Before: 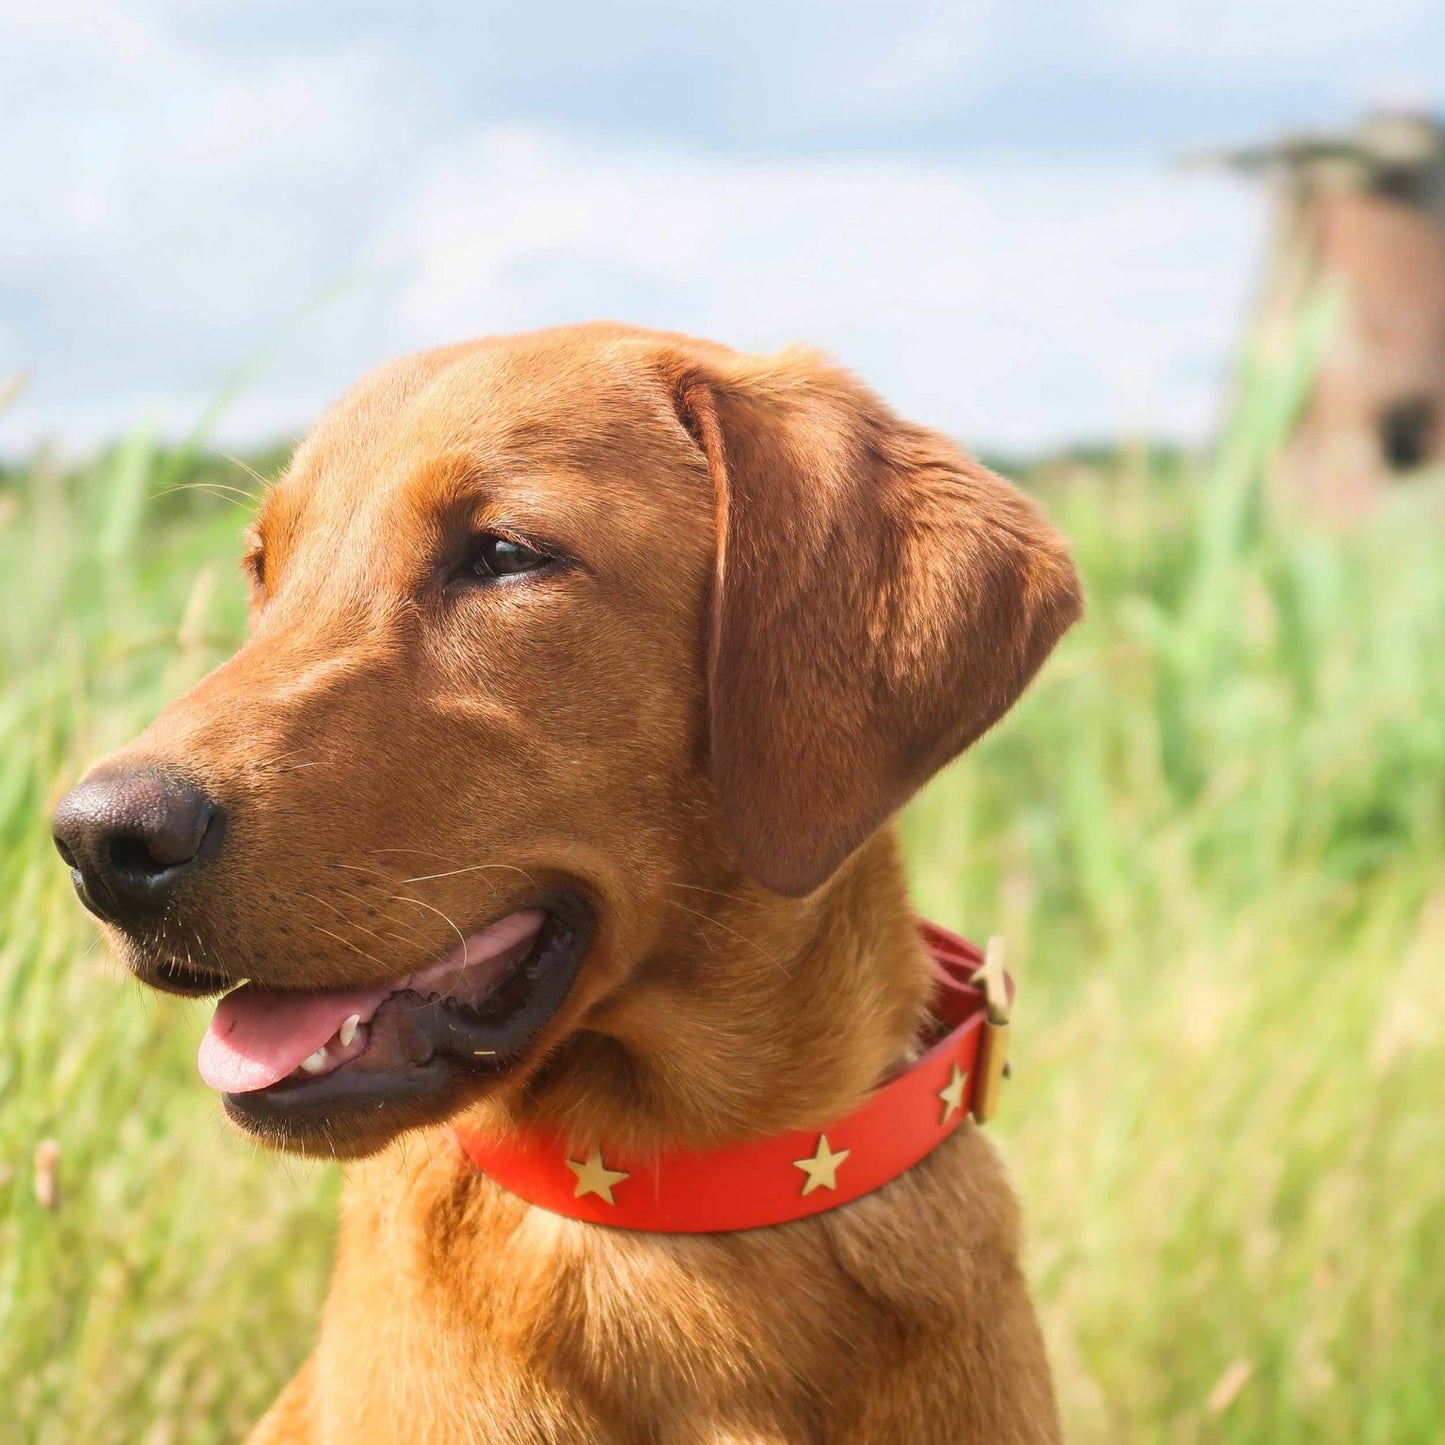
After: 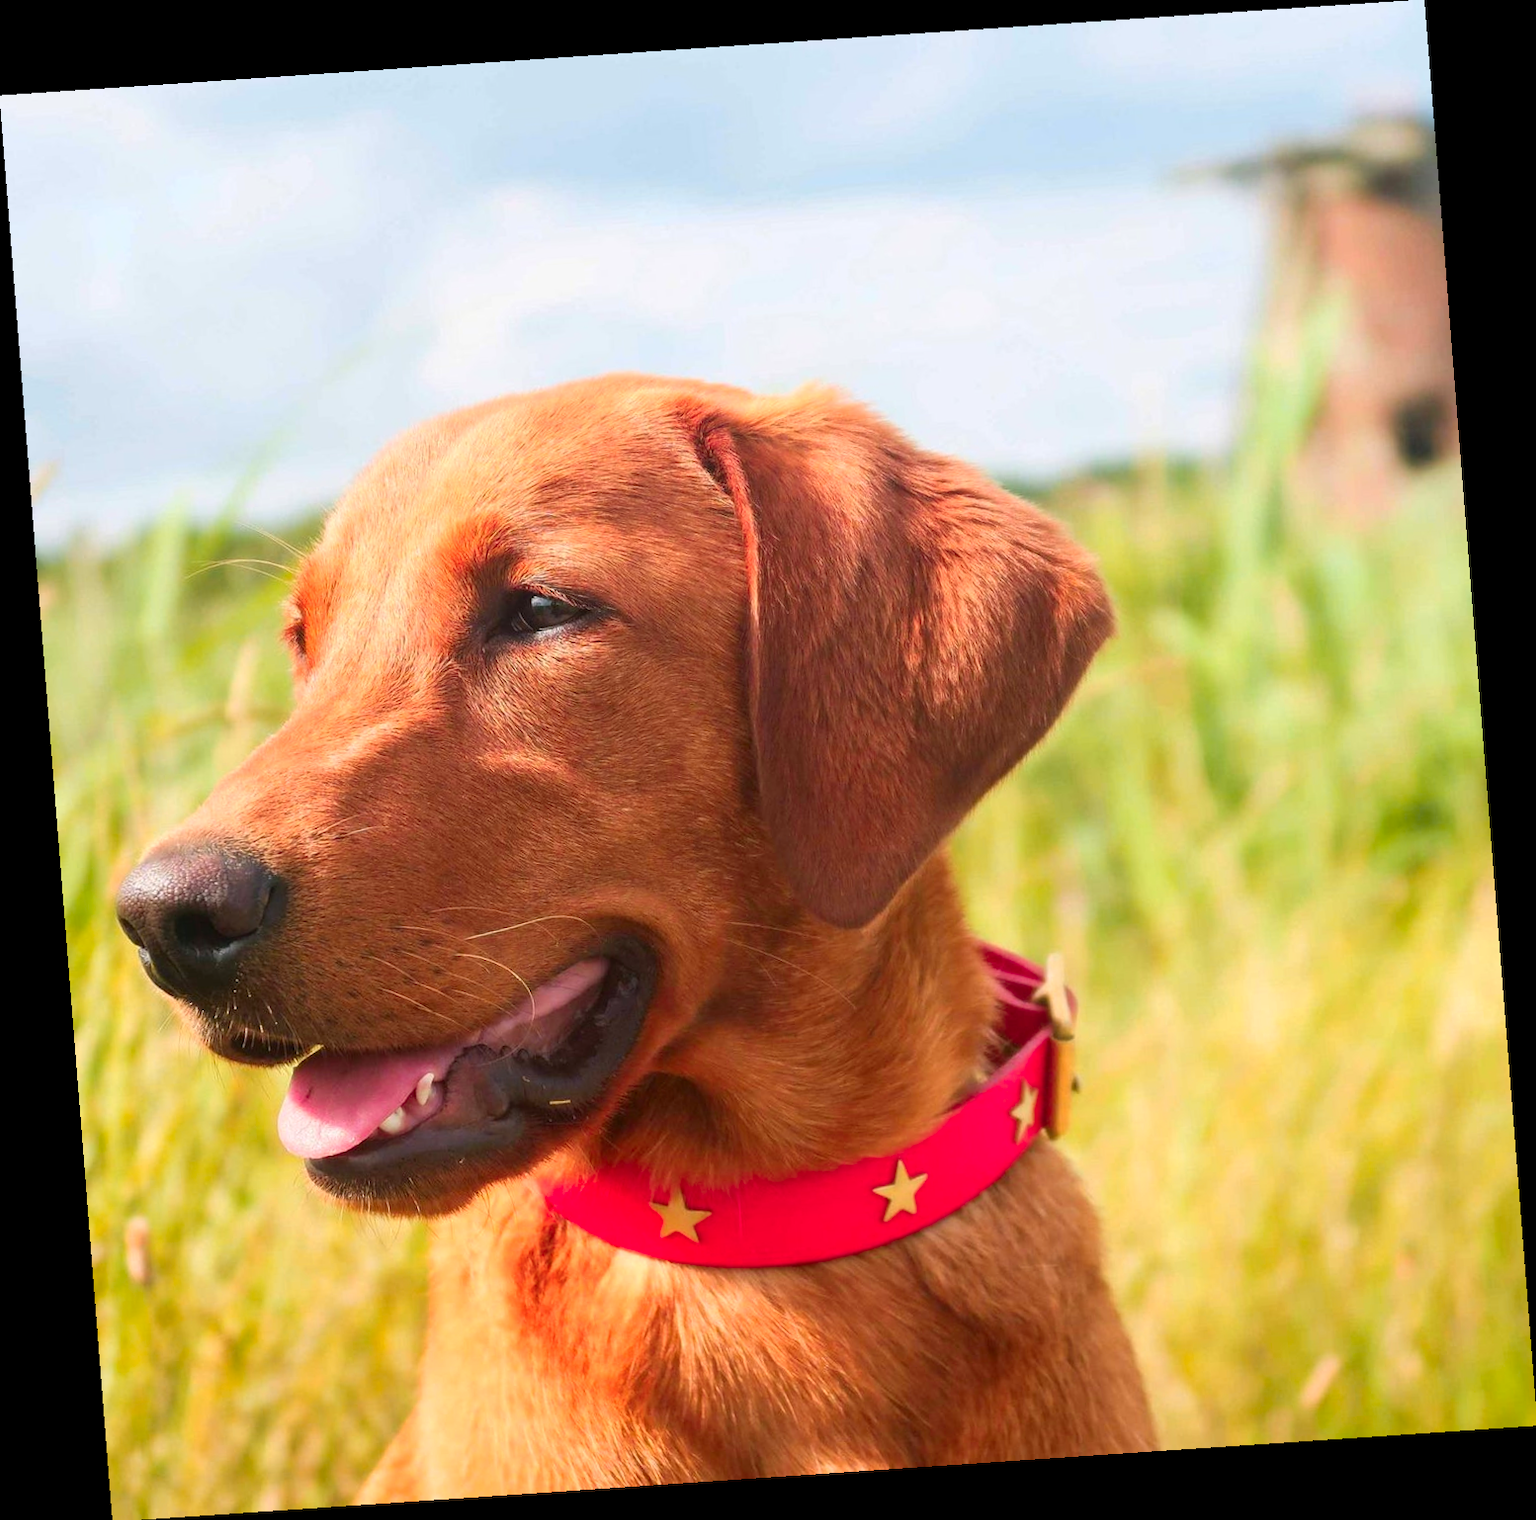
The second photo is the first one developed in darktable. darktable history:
contrast brightness saturation: contrast 0.04, saturation 0.16
color zones: curves: ch1 [(0.235, 0.558) (0.75, 0.5)]; ch2 [(0.25, 0.462) (0.749, 0.457)], mix 25.94%
rotate and perspective: rotation -4.2°, shear 0.006, automatic cropping off
